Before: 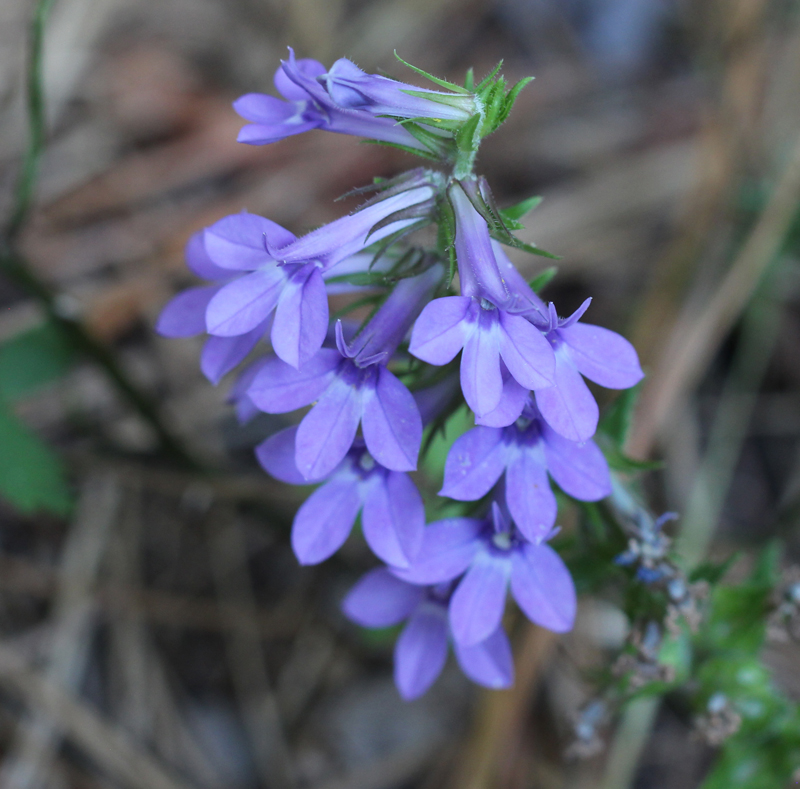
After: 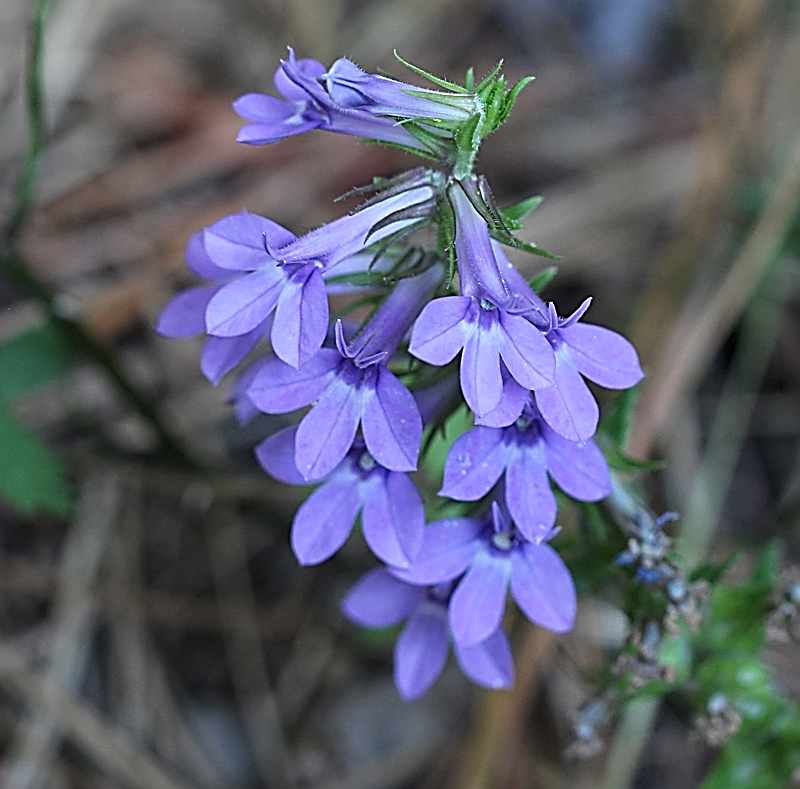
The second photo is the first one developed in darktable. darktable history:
local contrast: highlights 100%, shadows 100%, detail 120%, midtone range 0.2
sharpen: amount 2
